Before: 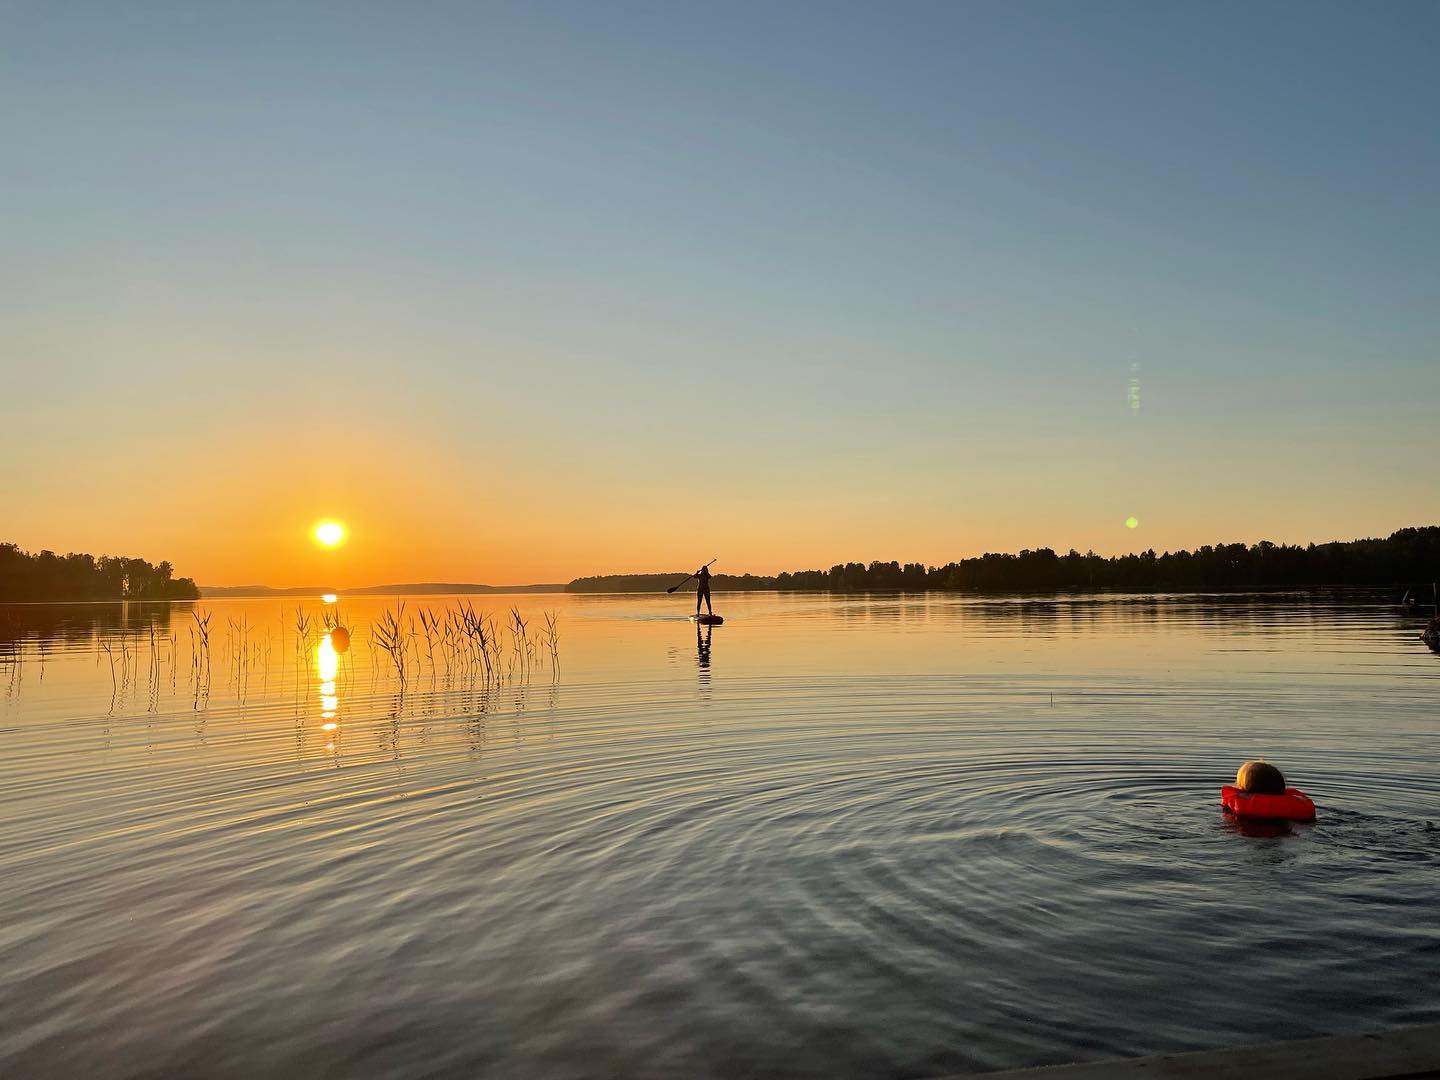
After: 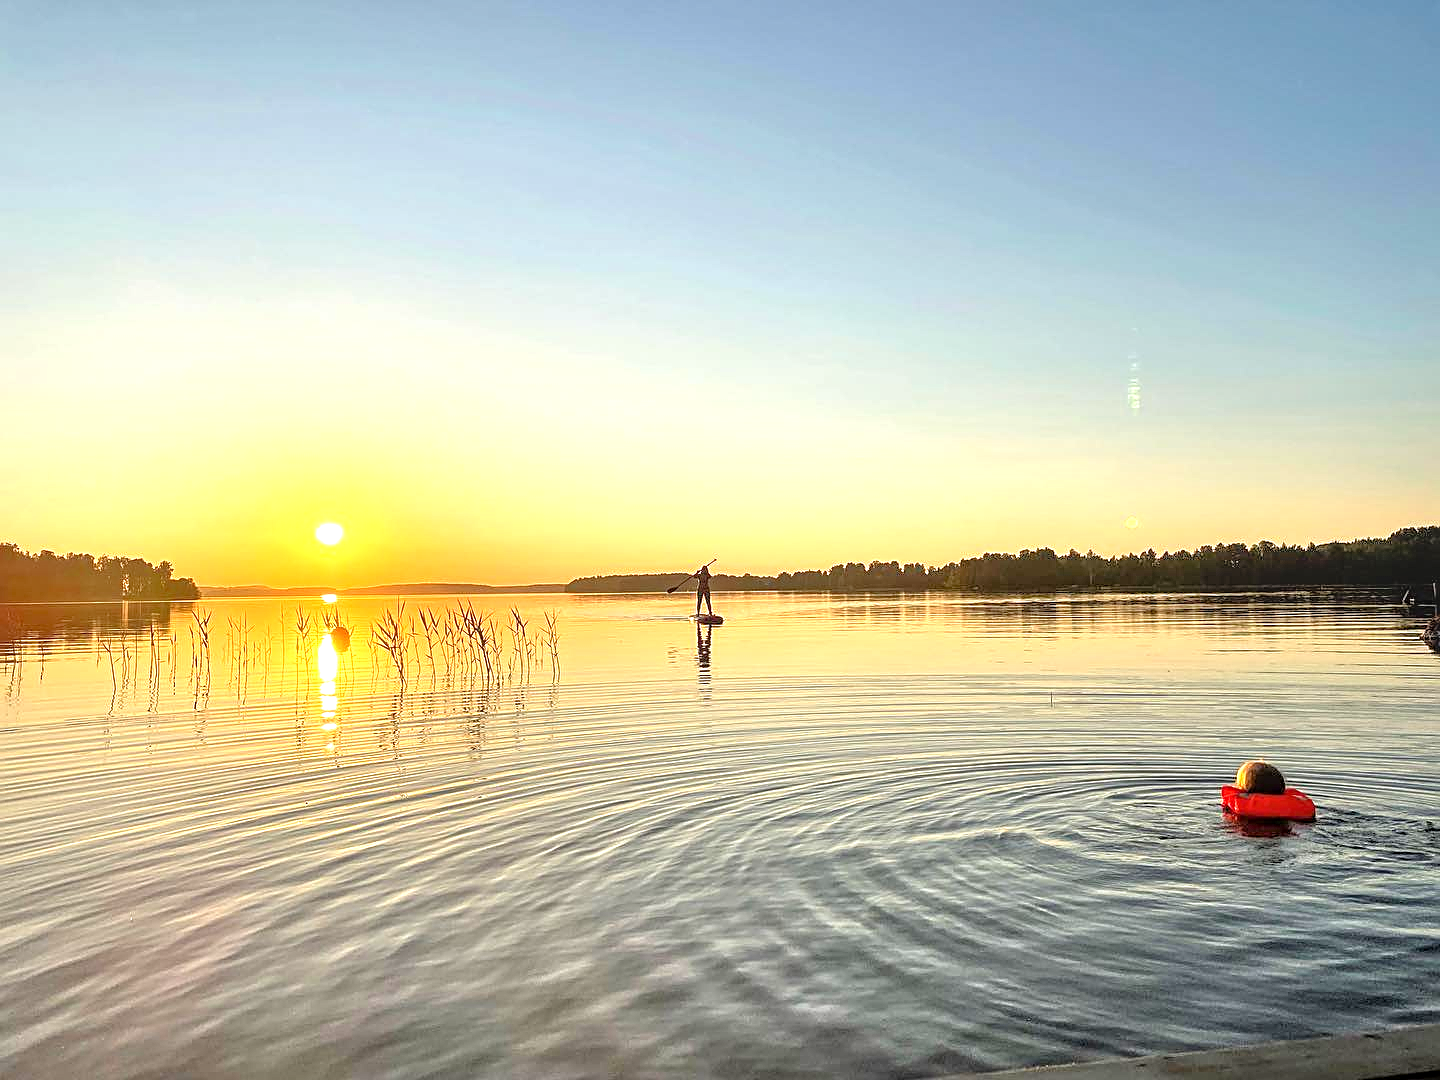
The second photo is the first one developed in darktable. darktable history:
exposure: black level correction 0, exposure 1 EV, compensate exposure bias true, compensate highlight preservation false
tone equalizer: -7 EV 0.15 EV, -6 EV 0.6 EV, -5 EV 1.15 EV, -4 EV 1.33 EV, -3 EV 1.15 EV, -2 EV 0.6 EV, -1 EV 0.15 EV, mask exposure compensation -0.5 EV
sharpen: on, module defaults
local contrast: on, module defaults
